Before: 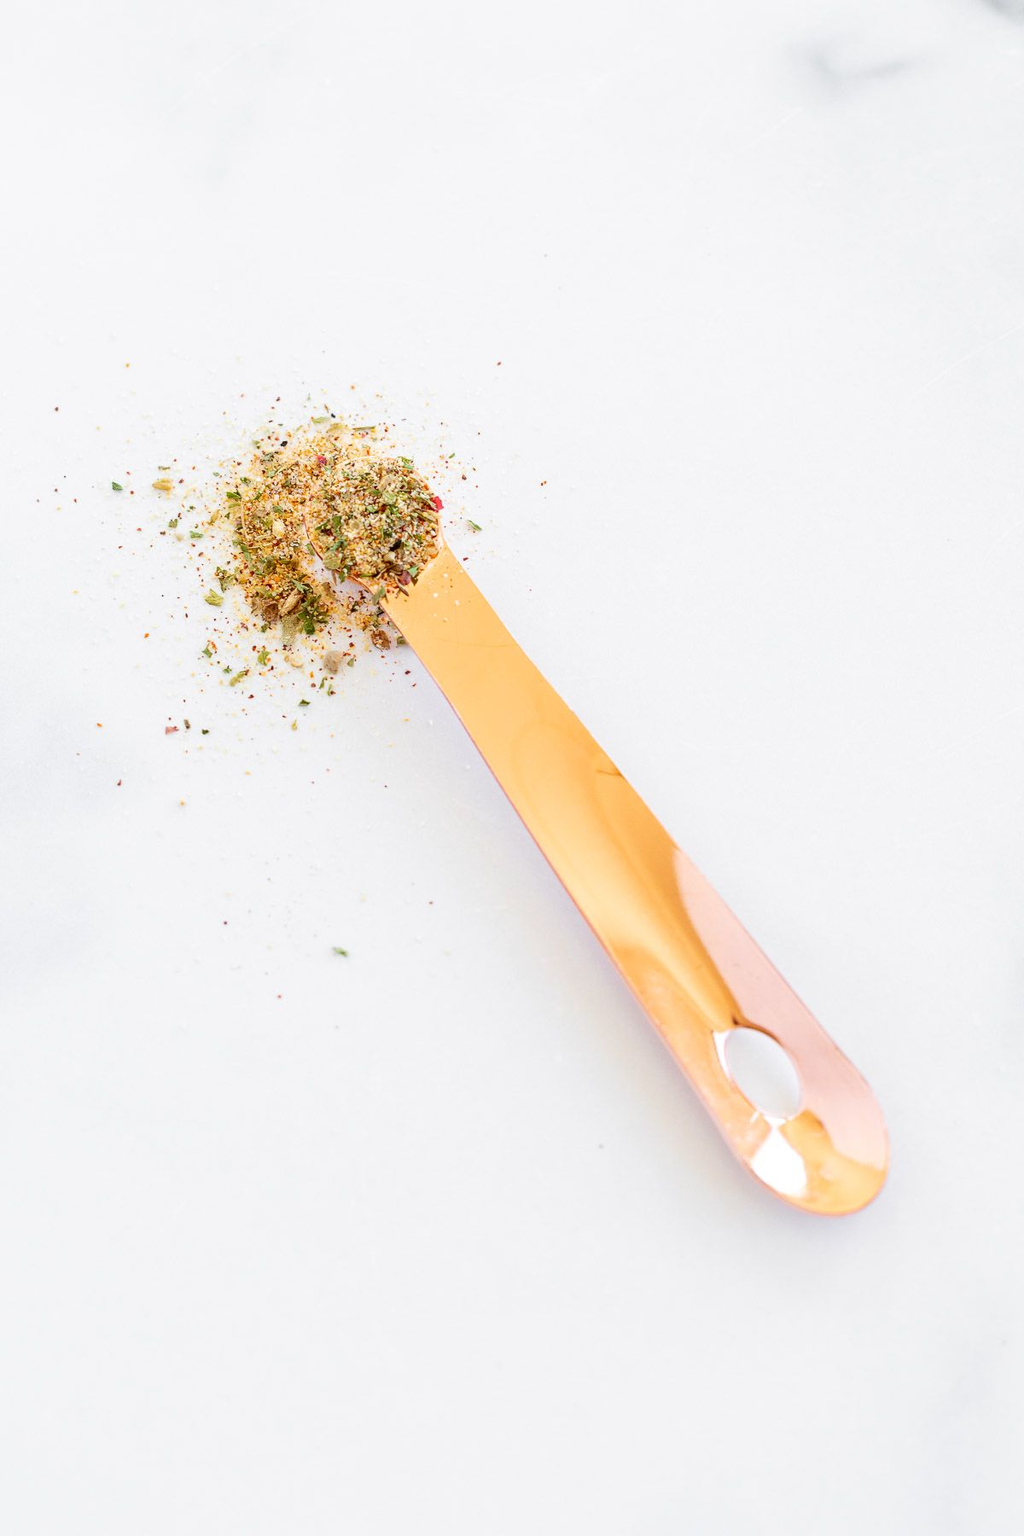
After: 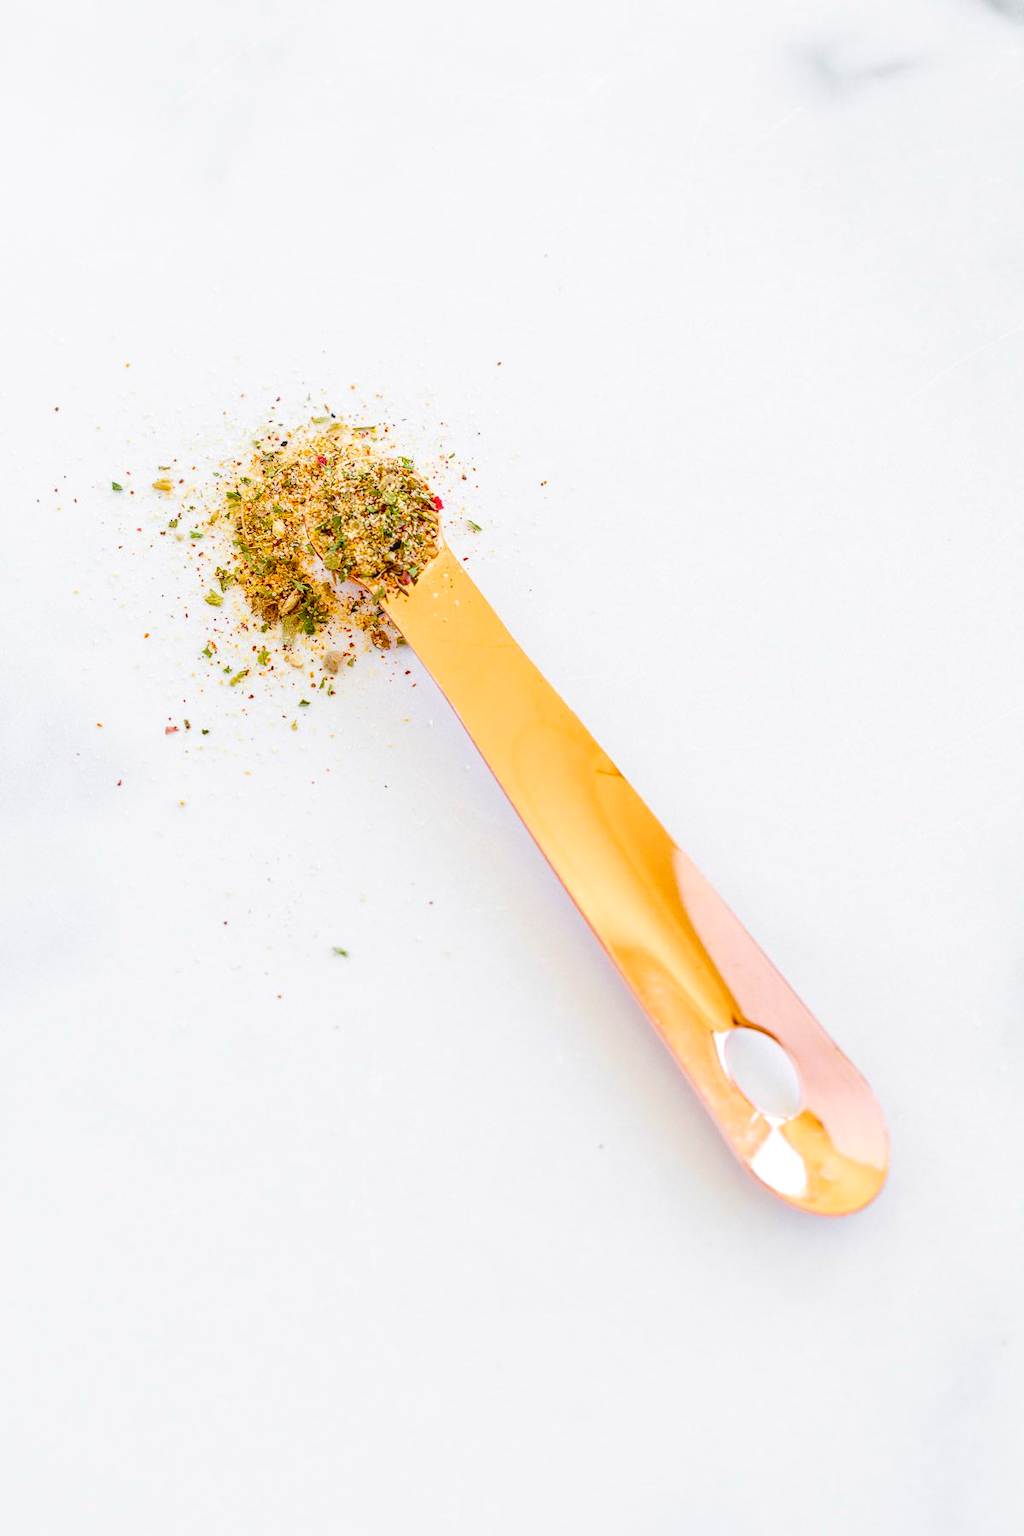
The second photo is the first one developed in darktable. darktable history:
local contrast: detail 110%
color balance rgb: linear chroma grading › global chroma 14.909%, perceptual saturation grading › global saturation 20%, perceptual saturation grading › highlights -25.389%, perceptual saturation grading › shadows 49.542%, global vibrance 20%
exposure: black level correction 0.01, exposure 0.017 EV, compensate highlight preservation false
